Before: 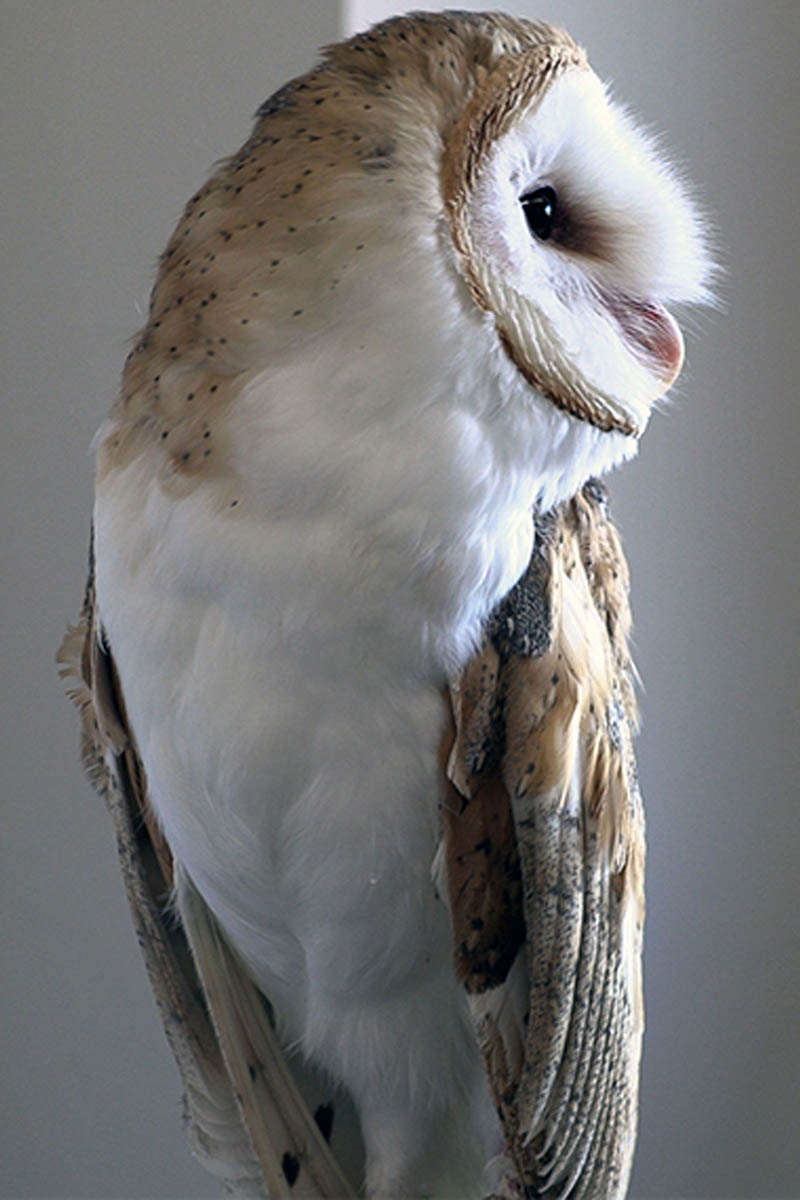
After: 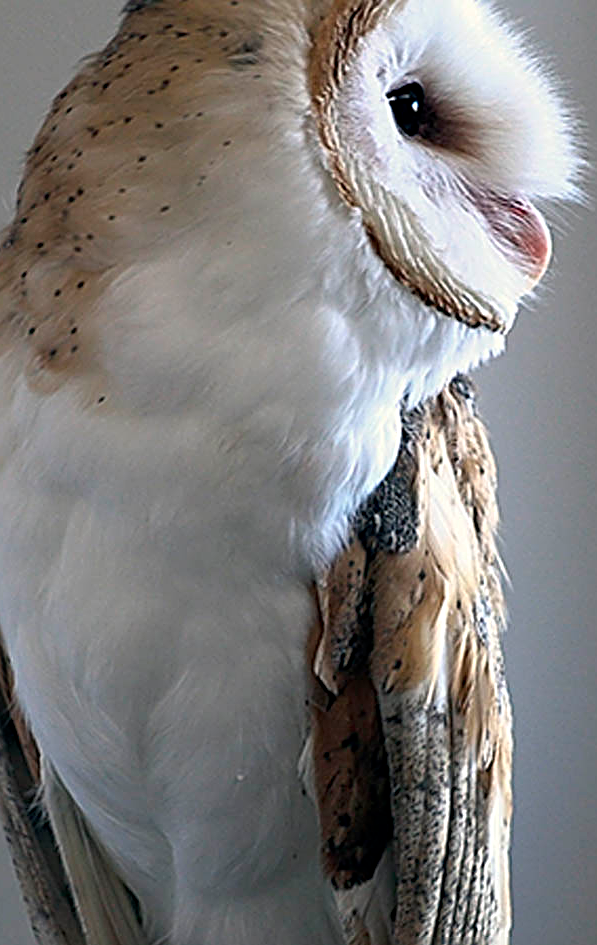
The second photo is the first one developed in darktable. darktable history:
crop: left 16.734%, top 8.734%, right 8.579%, bottom 12.499%
contrast equalizer: y [[0.5 ×6], [0.5 ×6], [0.5, 0.5, 0.501, 0.545, 0.707, 0.863], [0 ×6], [0 ×6]]
sharpen: radius 2.832, amount 0.713
